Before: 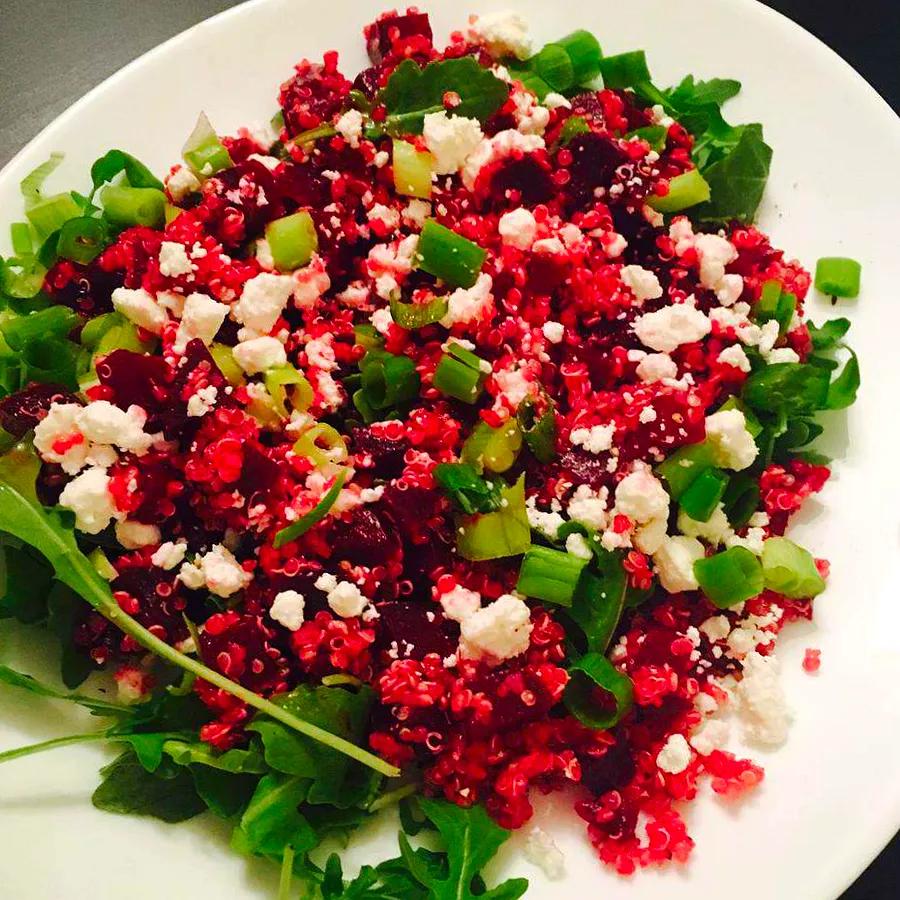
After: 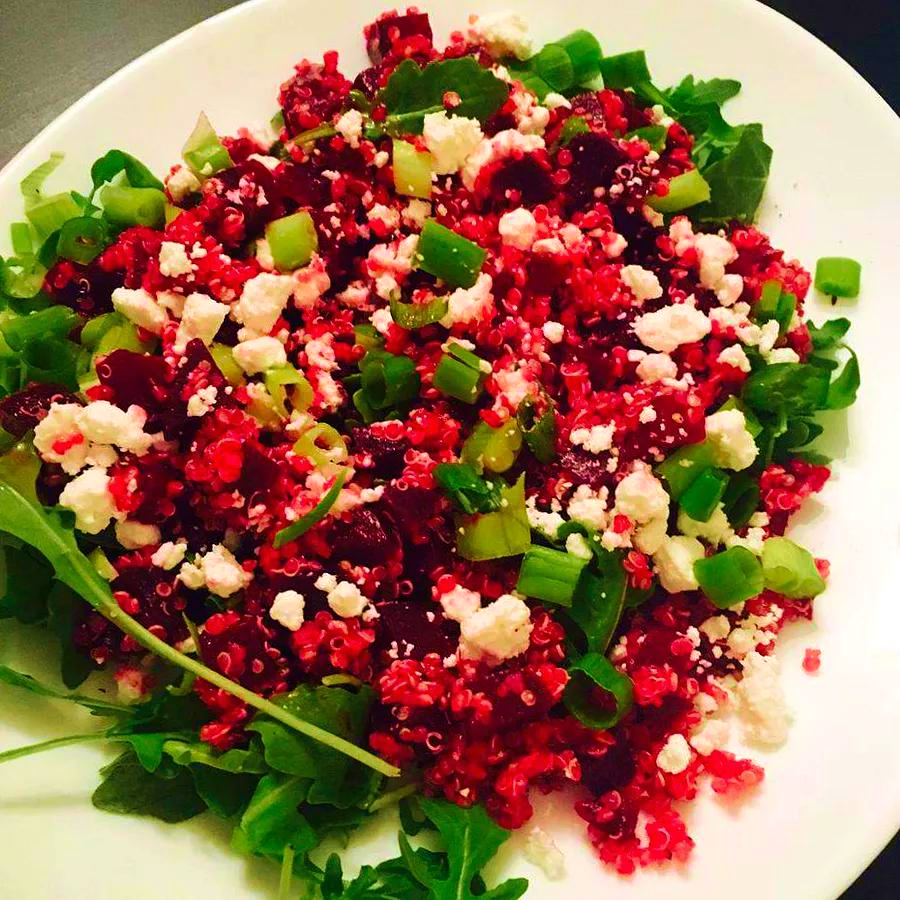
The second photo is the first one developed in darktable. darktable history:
velvia: strength 67.23%, mid-tones bias 0.964
